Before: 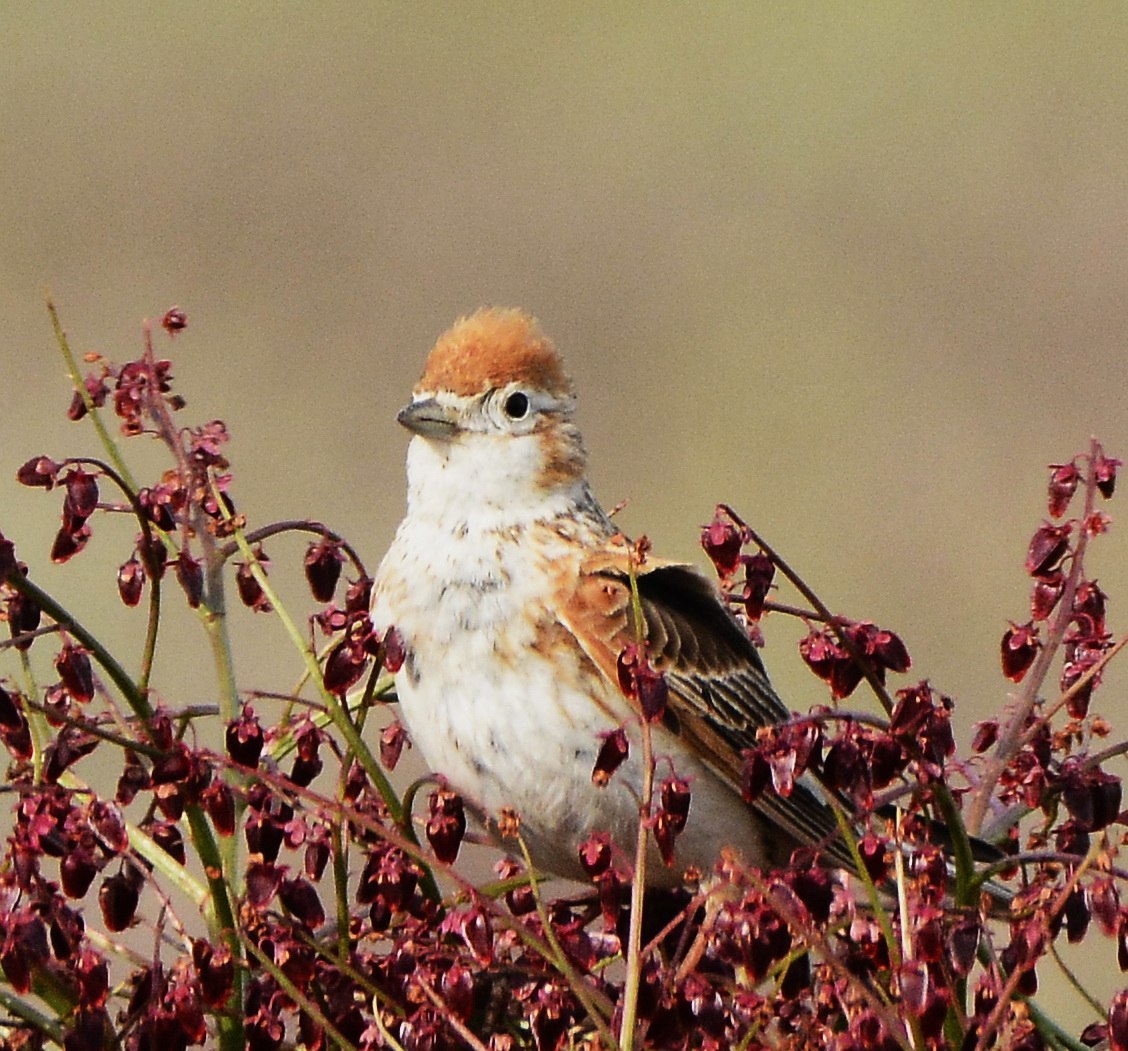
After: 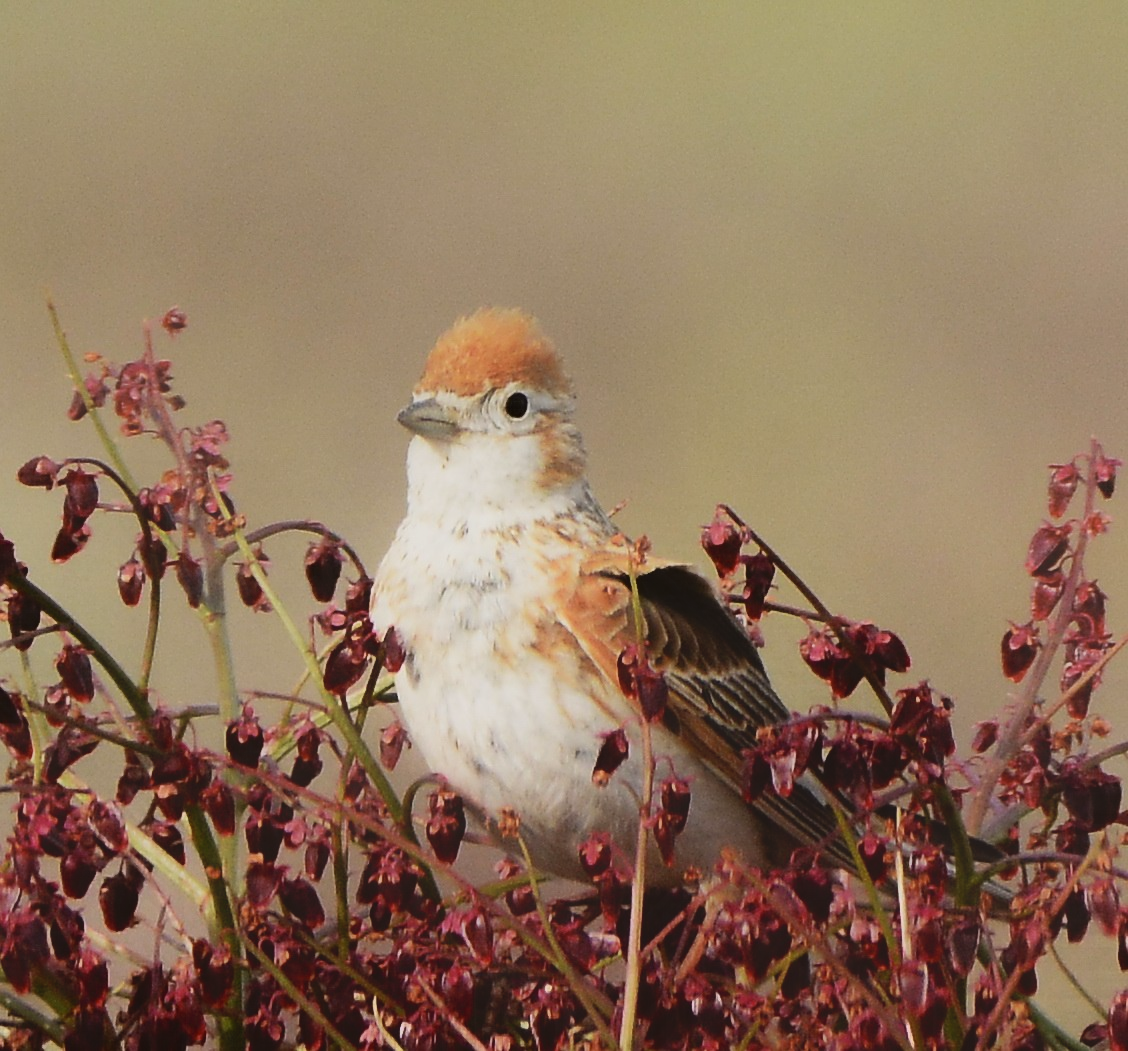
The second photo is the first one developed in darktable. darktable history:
exposure: compensate highlight preservation false
contrast equalizer: octaves 7, y [[0.6 ×6], [0.55 ×6], [0 ×6], [0 ×6], [0 ×6]], mix -1
